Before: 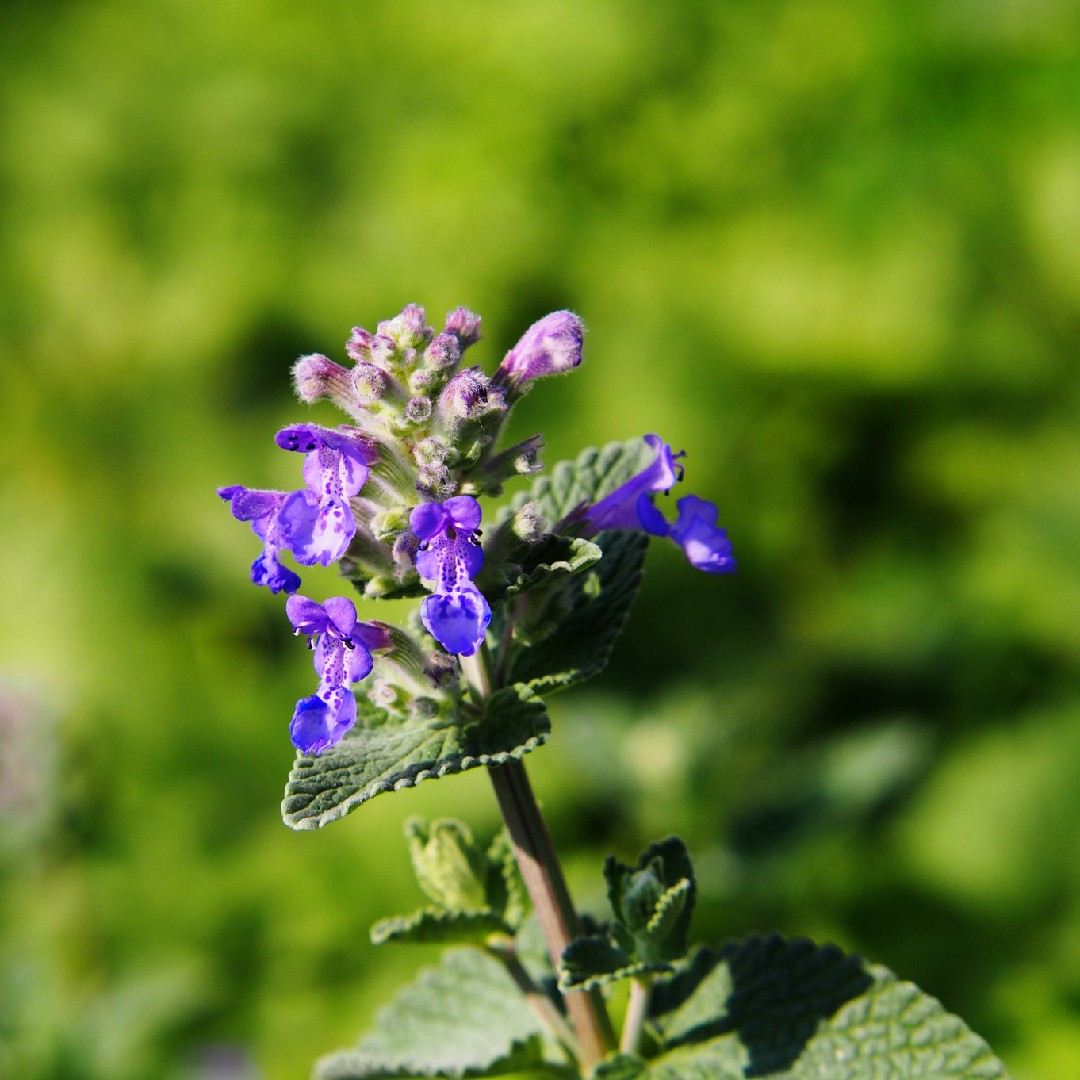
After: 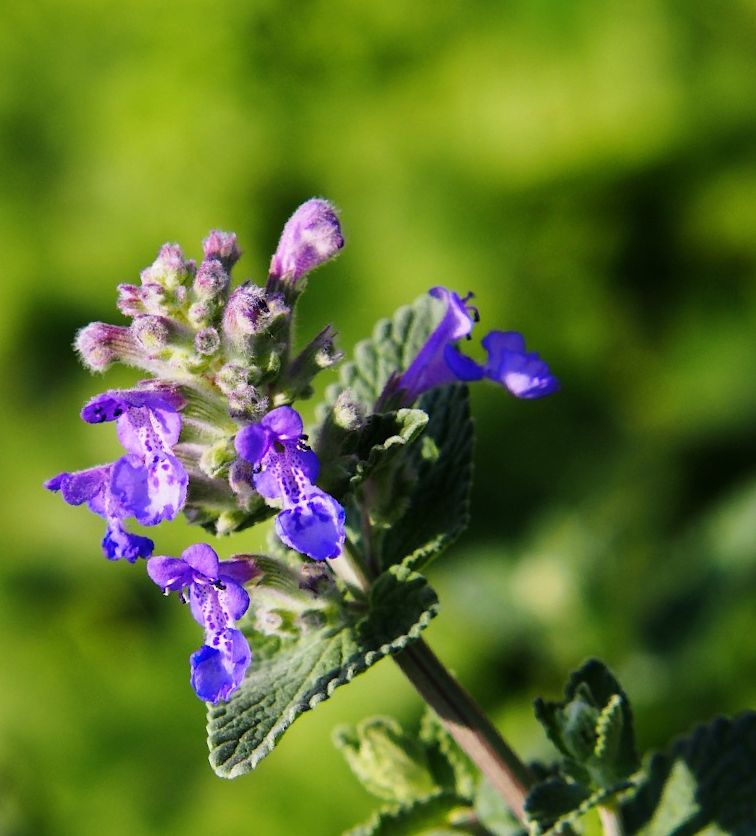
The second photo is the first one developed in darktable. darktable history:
crop and rotate: angle 19.47°, left 6.934%, right 3.688%, bottom 1.113%
